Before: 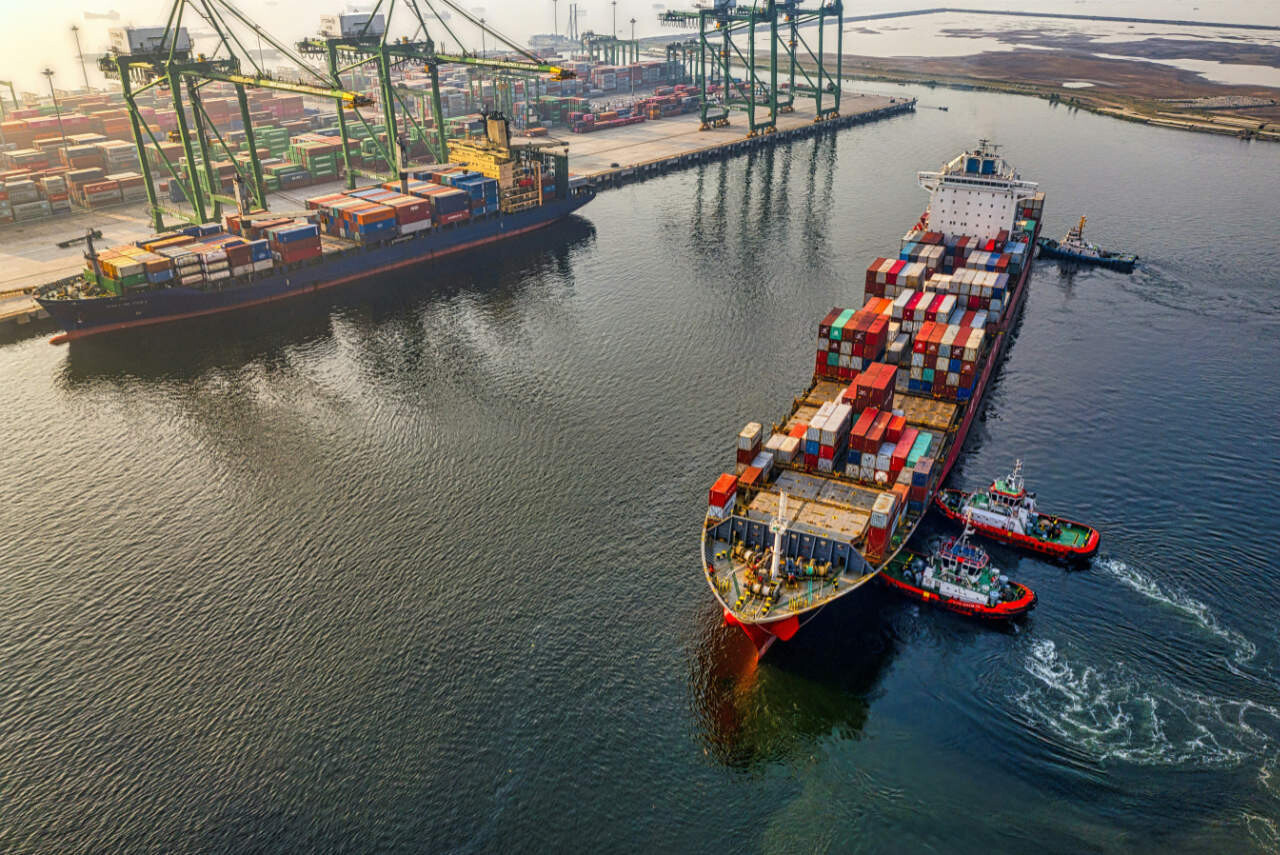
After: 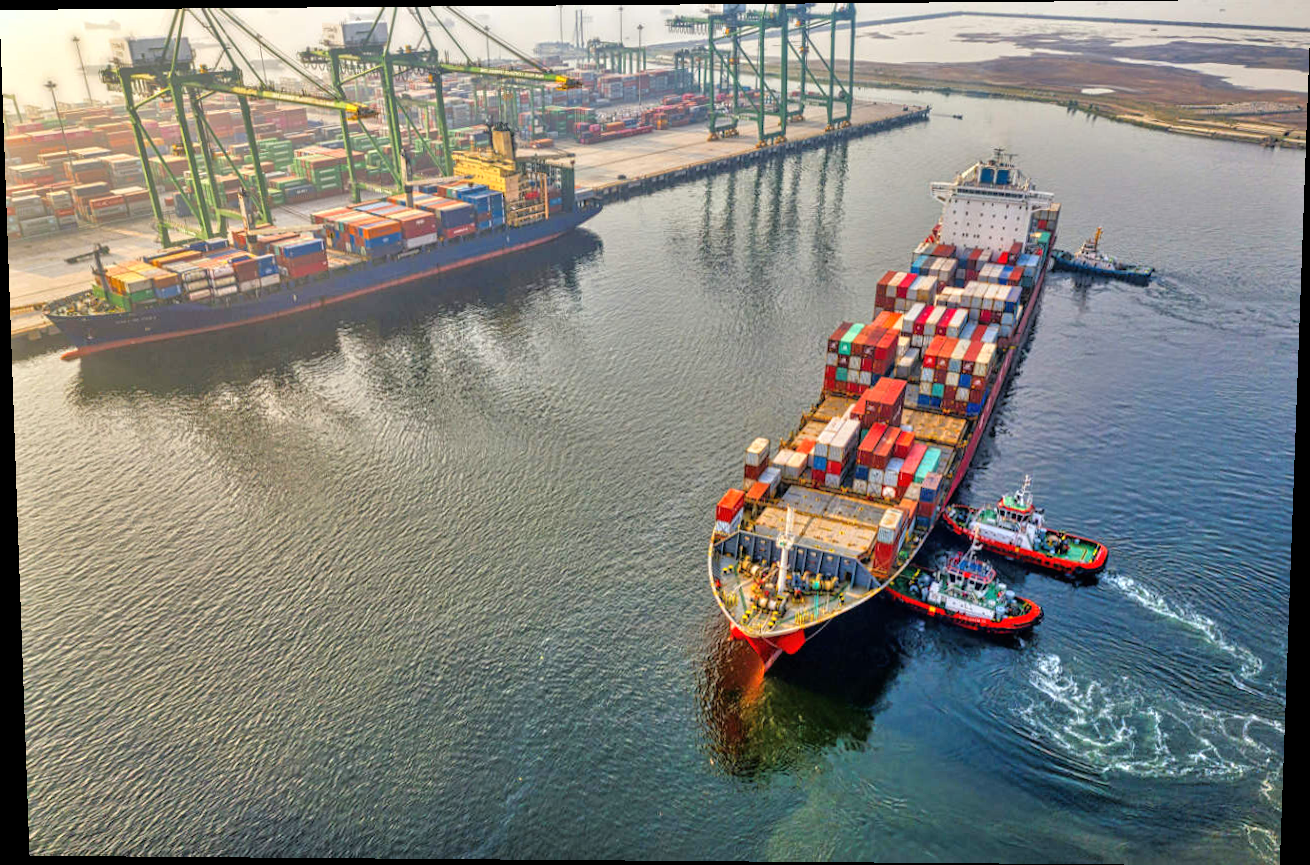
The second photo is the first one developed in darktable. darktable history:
rotate and perspective: lens shift (vertical) 0.048, lens shift (horizontal) -0.024, automatic cropping off
tone equalizer: -7 EV 0.15 EV, -6 EV 0.6 EV, -5 EV 1.15 EV, -4 EV 1.33 EV, -3 EV 1.15 EV, -2 EV 0.6 EV, -1 EV 0.15 EV, mask exposure compensation -0.5 EV
